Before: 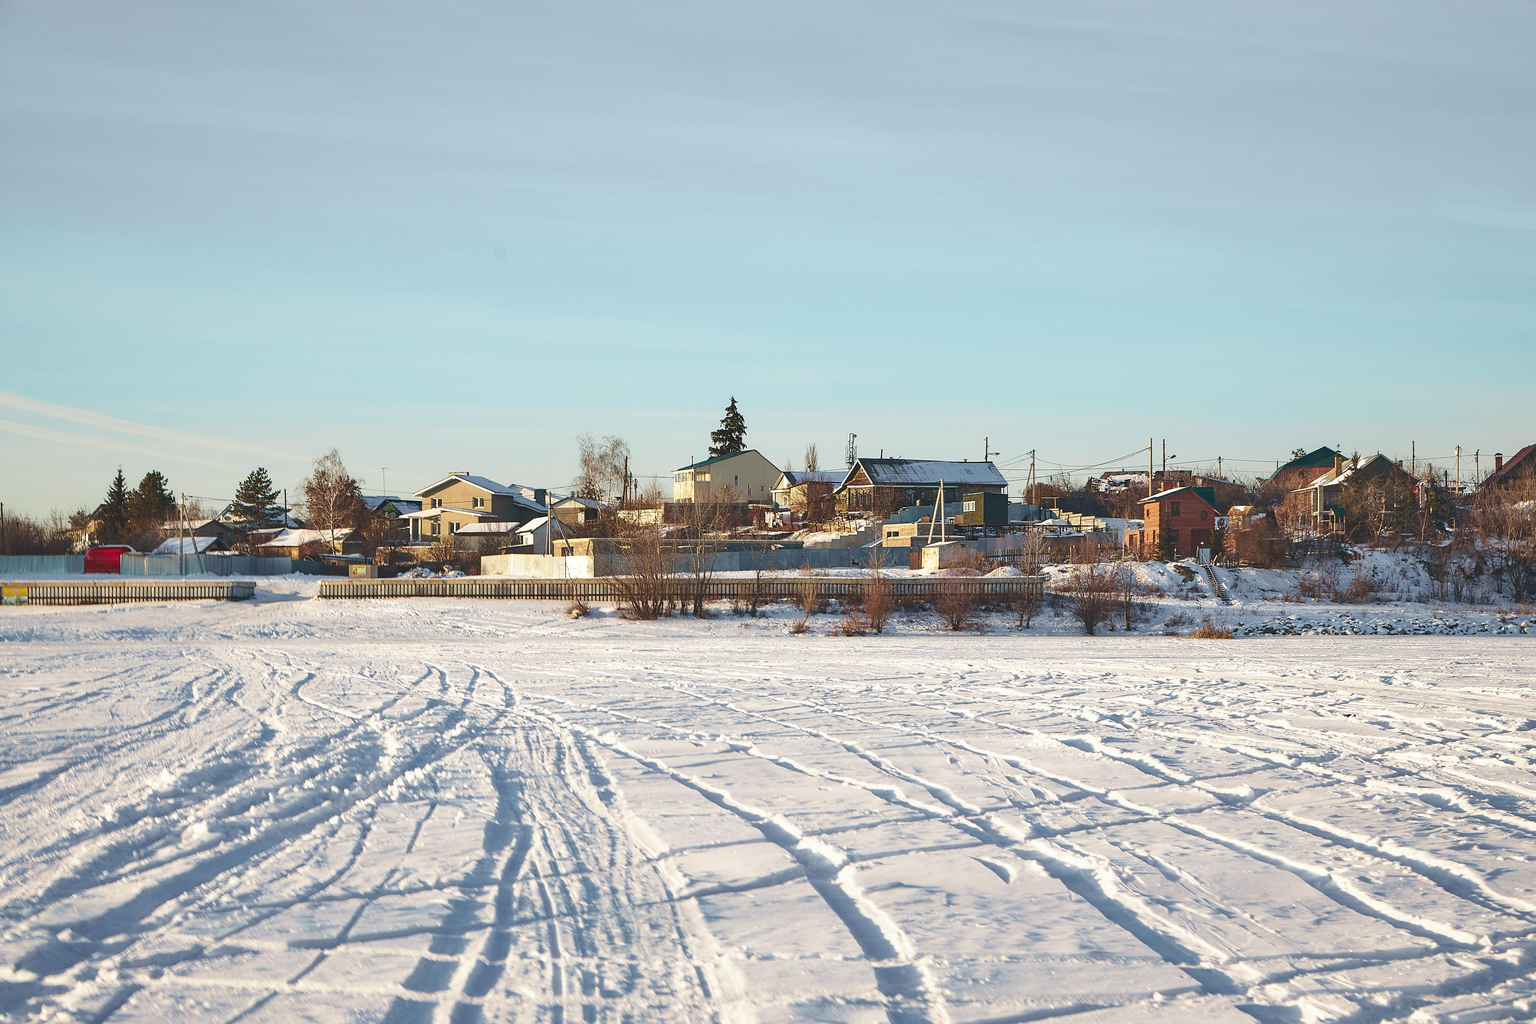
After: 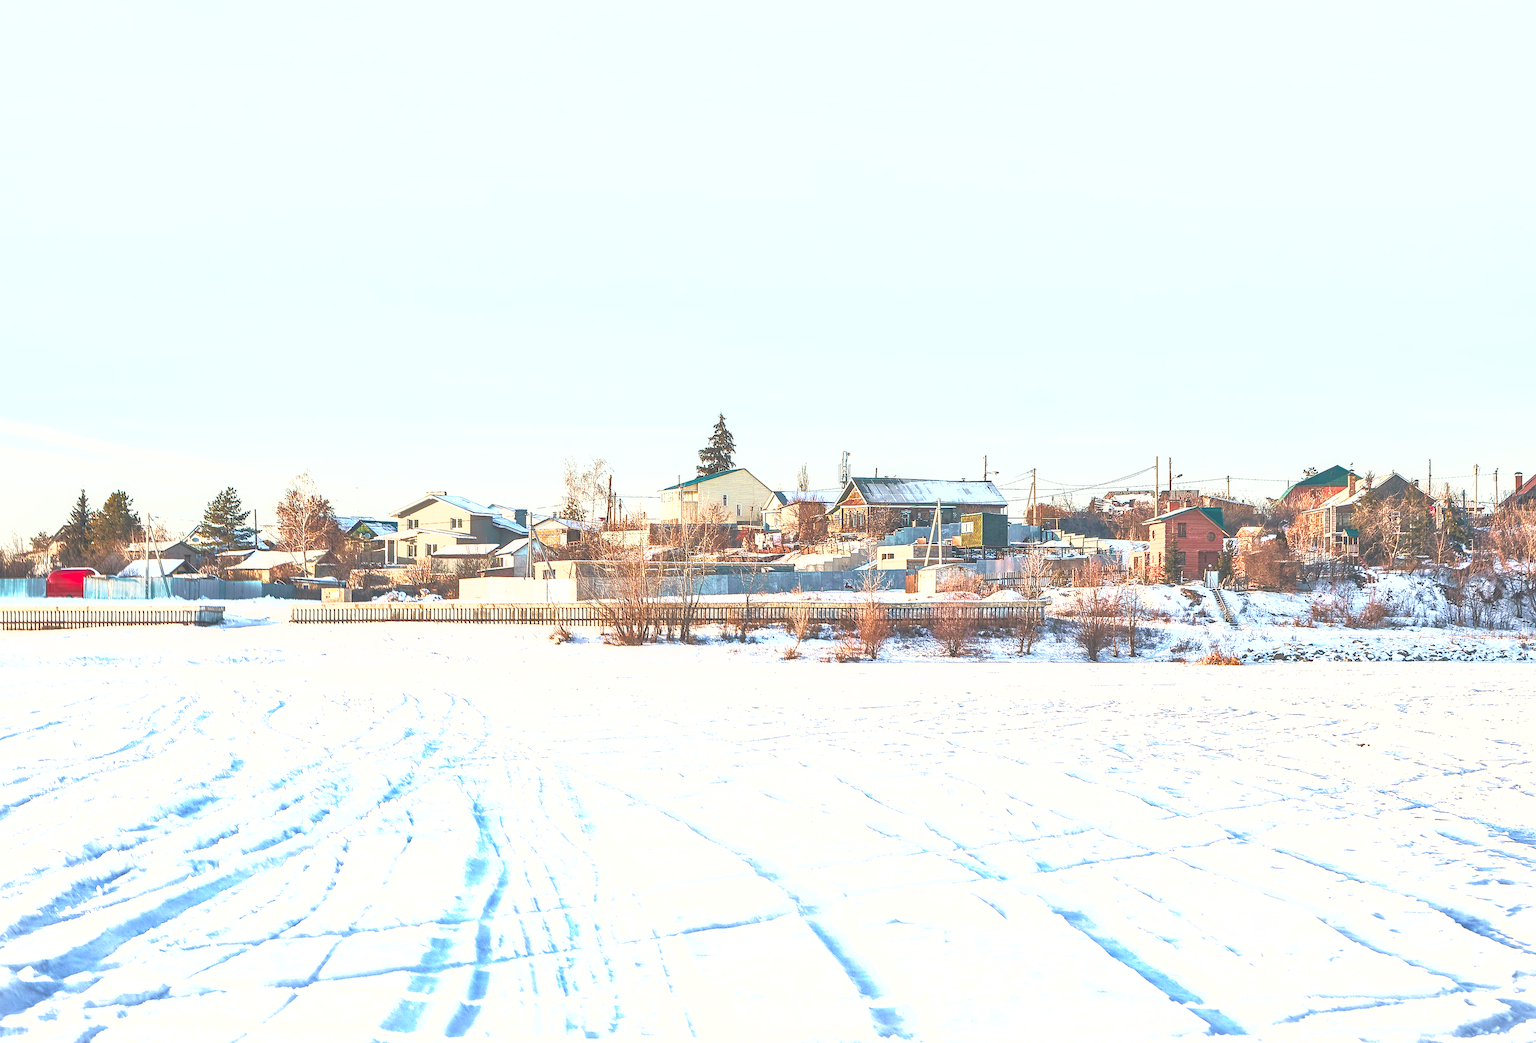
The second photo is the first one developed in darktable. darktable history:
crop and rotate: left 2.634%, right 1.298%, bottom 2.091%
exposure: black level correction 0, exposure 2.127 EV, compensate highlight preservation false
sharpen: radius 0.979, amount 0.603
shadows and highlights: on, module defaults
local contrast: on, module defaults
